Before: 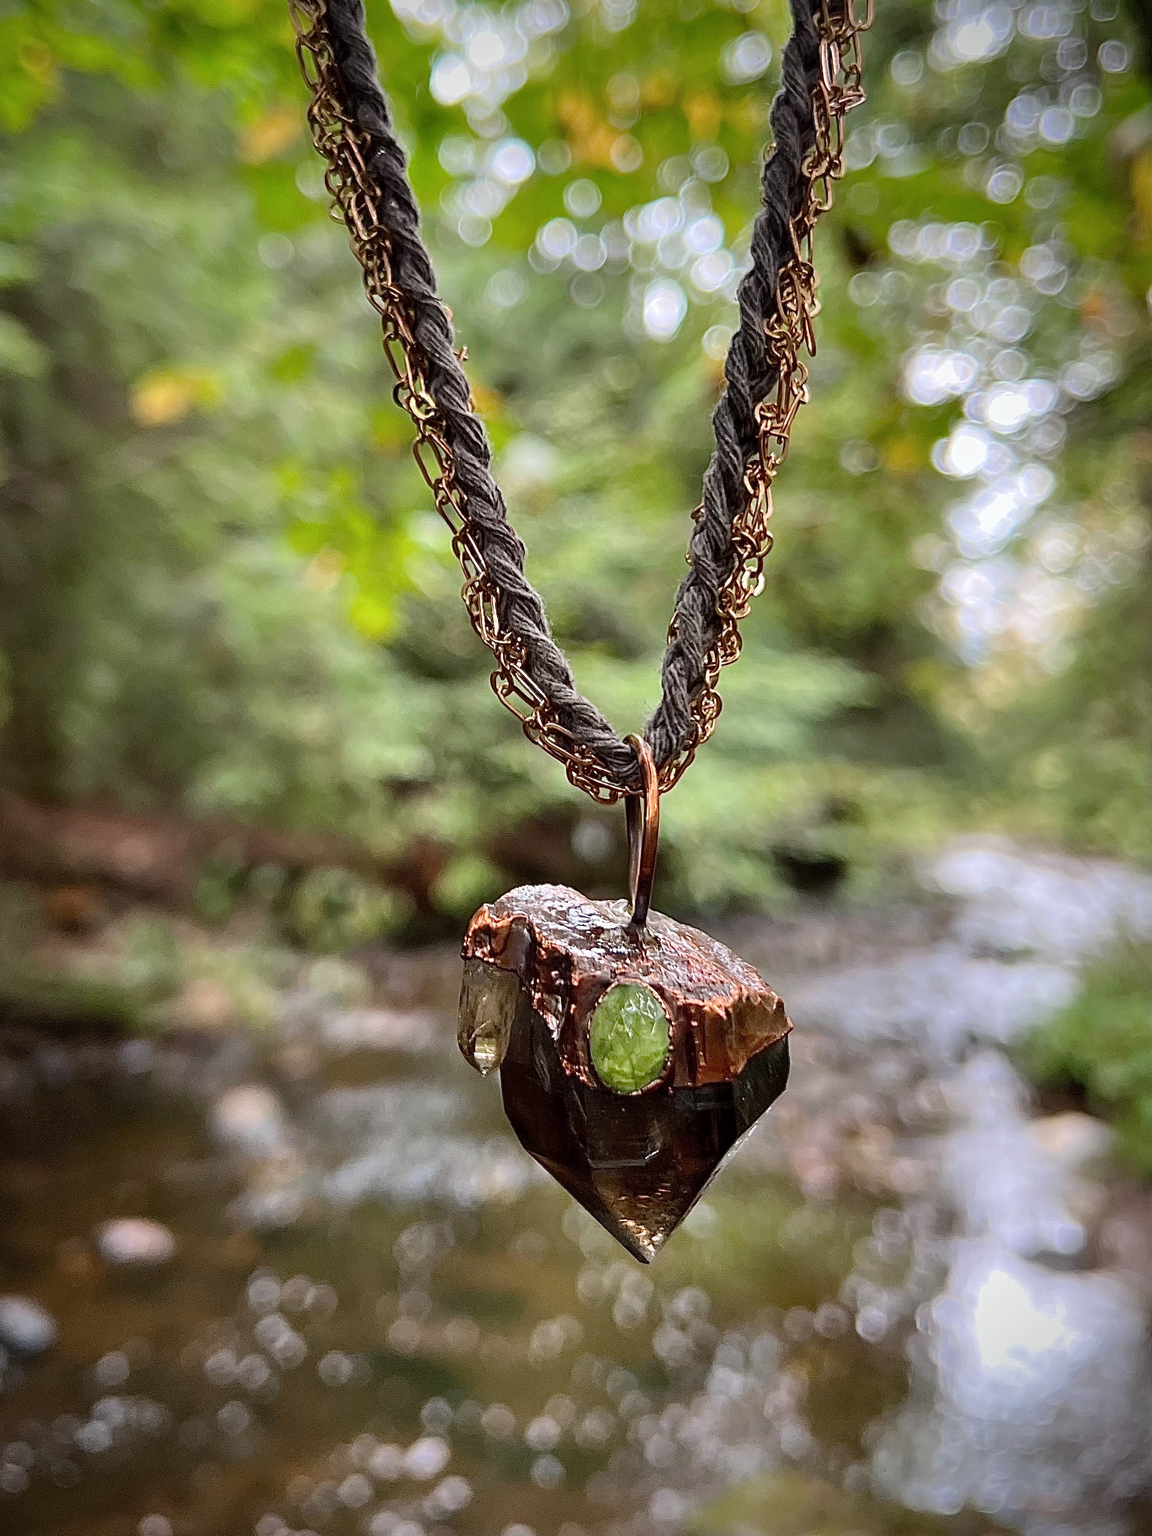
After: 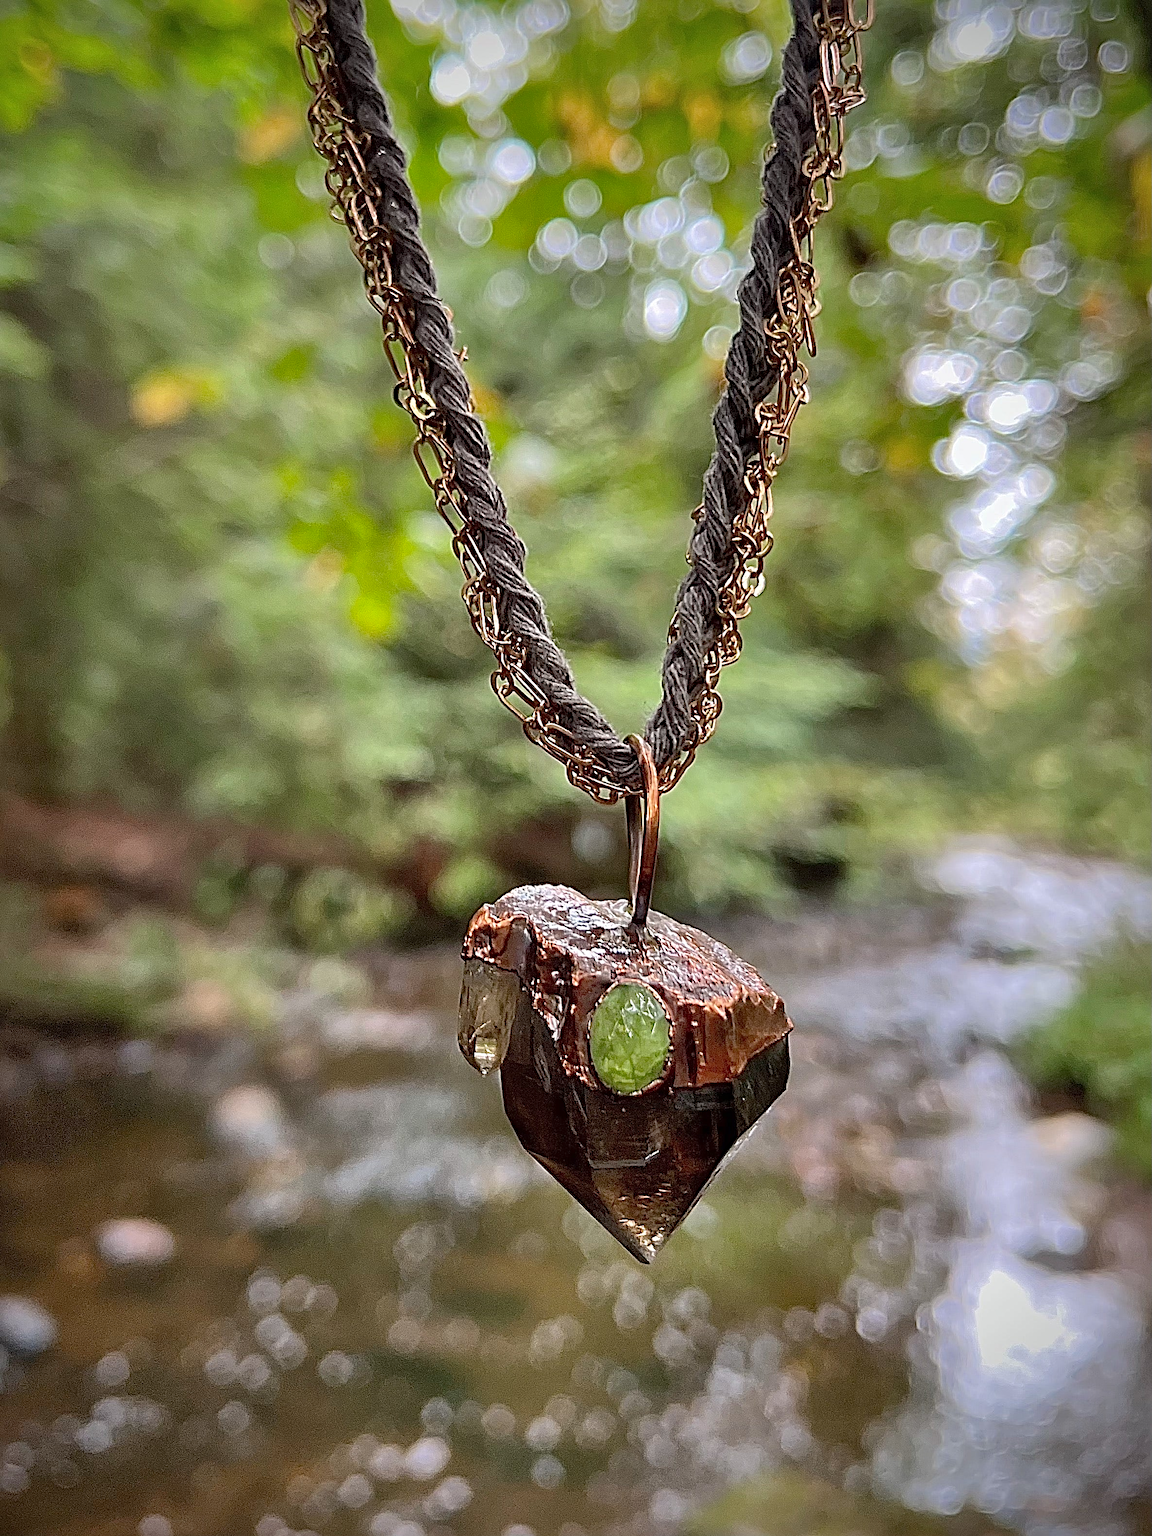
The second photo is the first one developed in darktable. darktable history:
sharpen: radius 4
white balance: red 1, blue 1
shadows and highlights: on, module defaults
